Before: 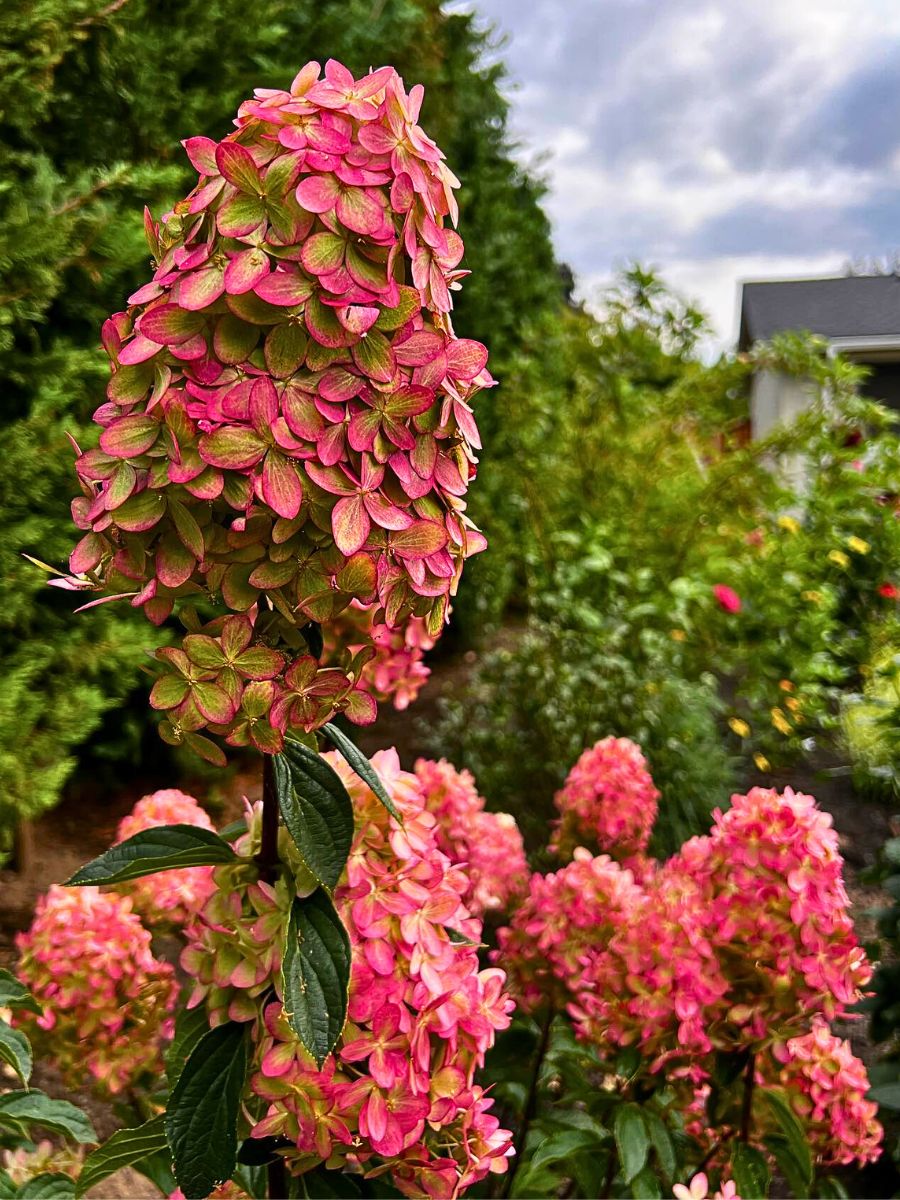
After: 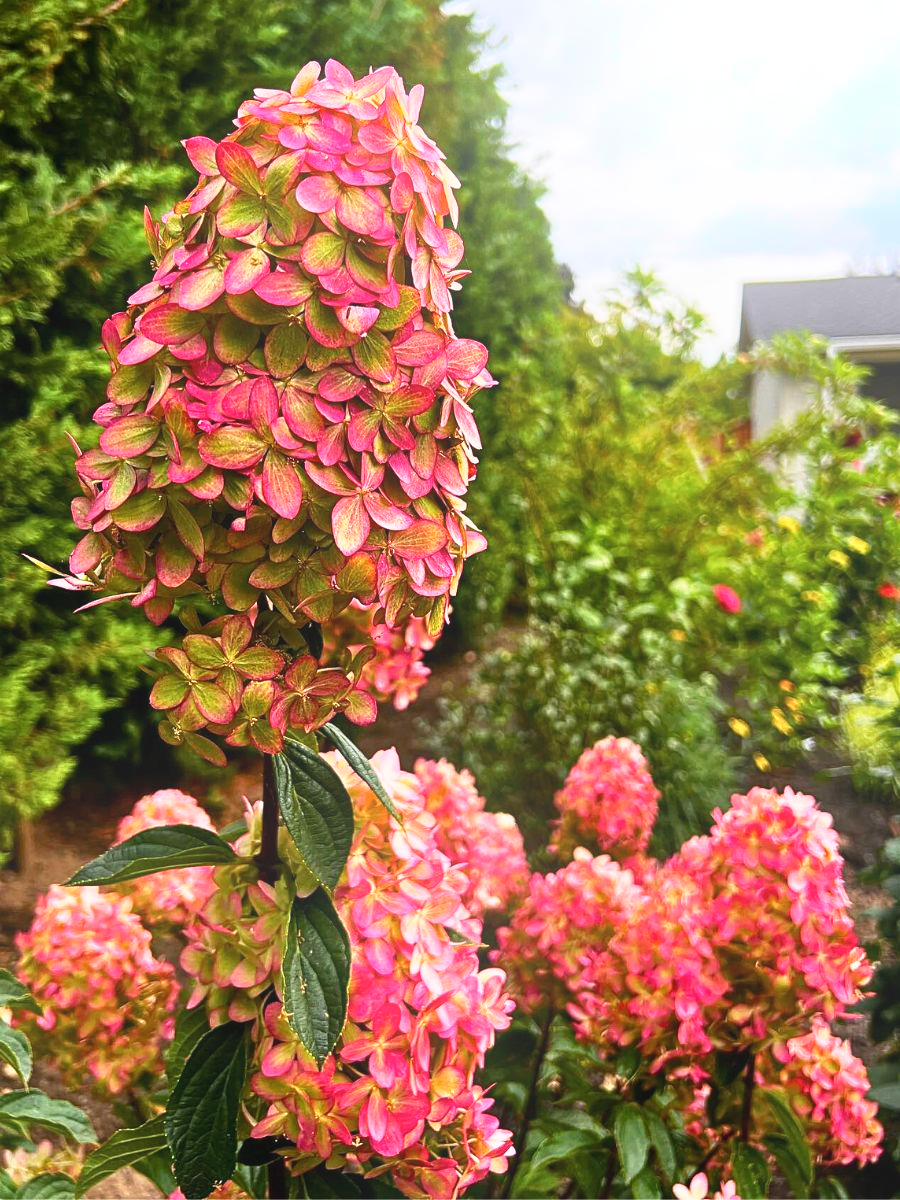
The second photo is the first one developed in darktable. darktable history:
base curve: curves: ch0 [(0, 0) (0.579, 0.807) (1, 1)], preserve colors none
bloom: threshold 82.5%, strength 16.25%
